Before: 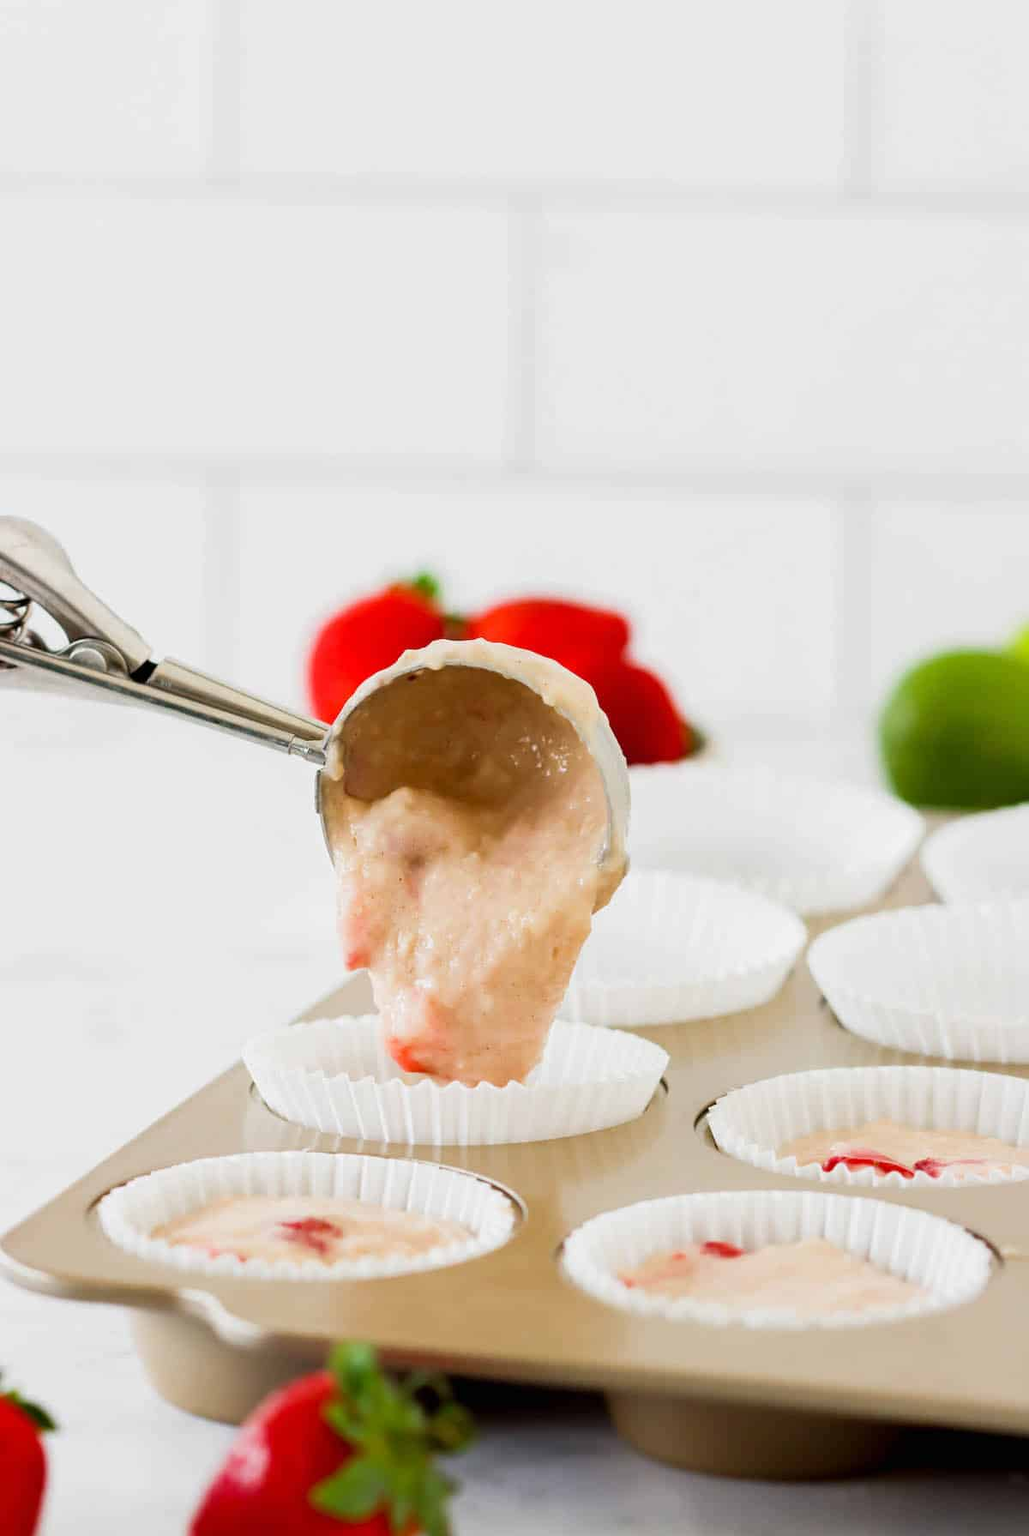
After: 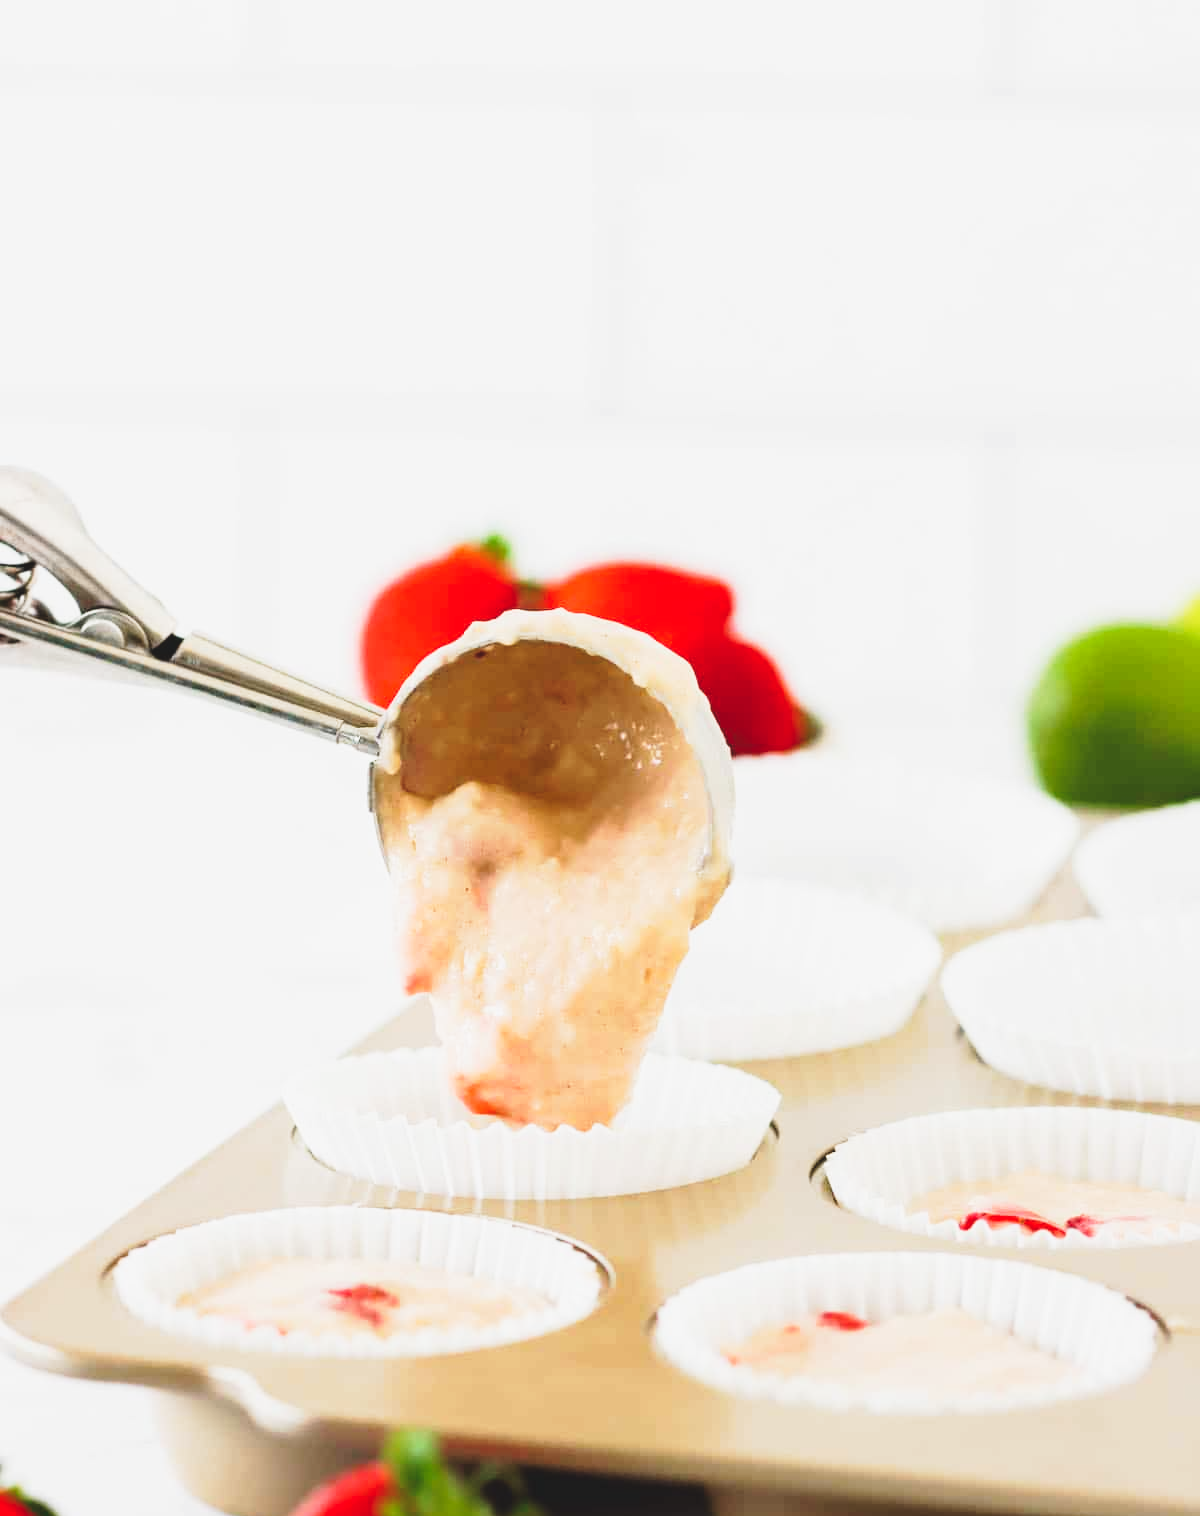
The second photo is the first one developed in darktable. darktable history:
crop: top 7.619%, bottom 7.731%
tone curve: curves: ch0 [(0, 0.023) (0.087, 0.065) (0.184, 0.168) (0.45, 0.54) (0.57, 0.683) (0.706, 0.841) (0.877, 0.948) (1, 0.984)]; ch1 [(0, 0) (0.388, 0.369) (0.447, 0.447) (0.505, 0.5) (0.534, 0.535) (0.563, 0.563) (0.579, 0.59) (0.644, 0.663) (1, 1)]; ch2 [(0, 0) (0.301, 0.259) (0.385, 0.395) (0.492, 0.496) (0.518, 0.537) (0.583, 0.605) (0.673, 0.667) (1, 1)], preserve colors none
exposure: black level correction -0.015, compensate highlight preservation false
